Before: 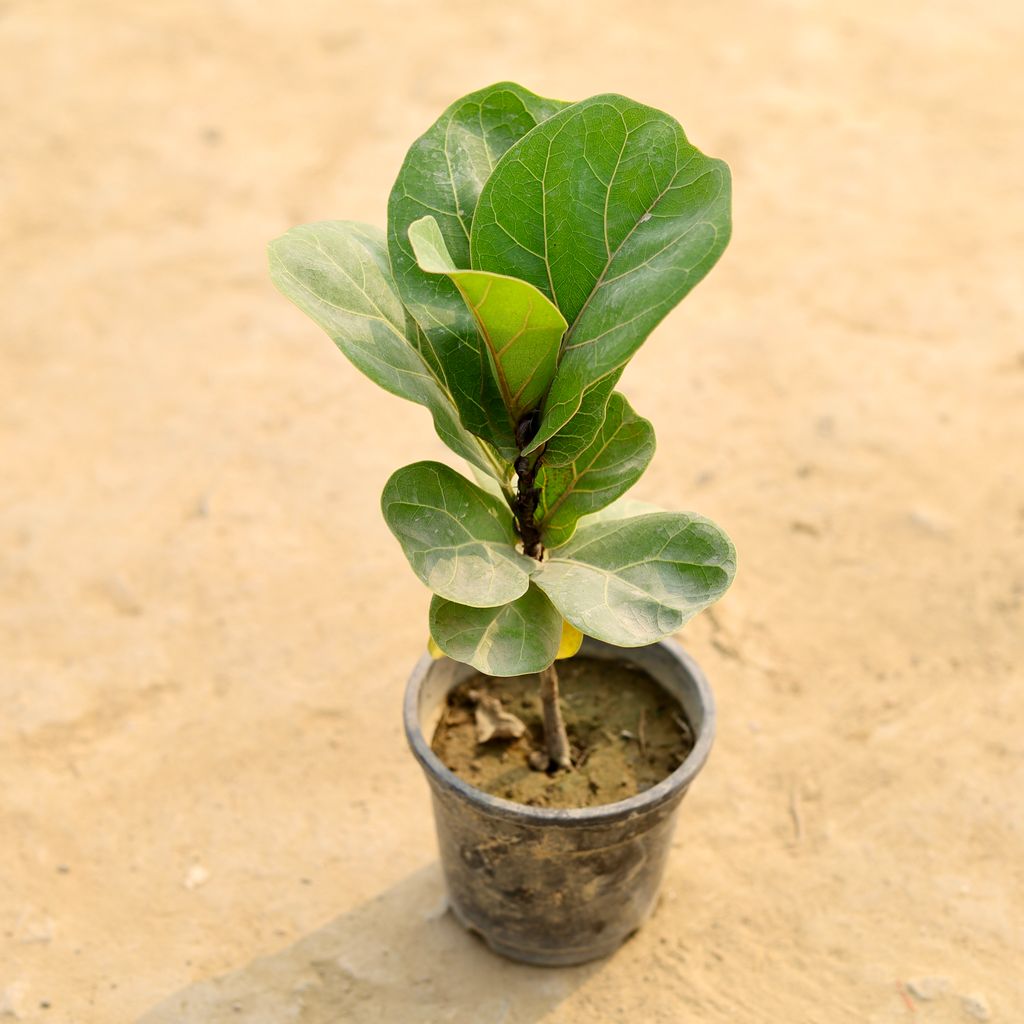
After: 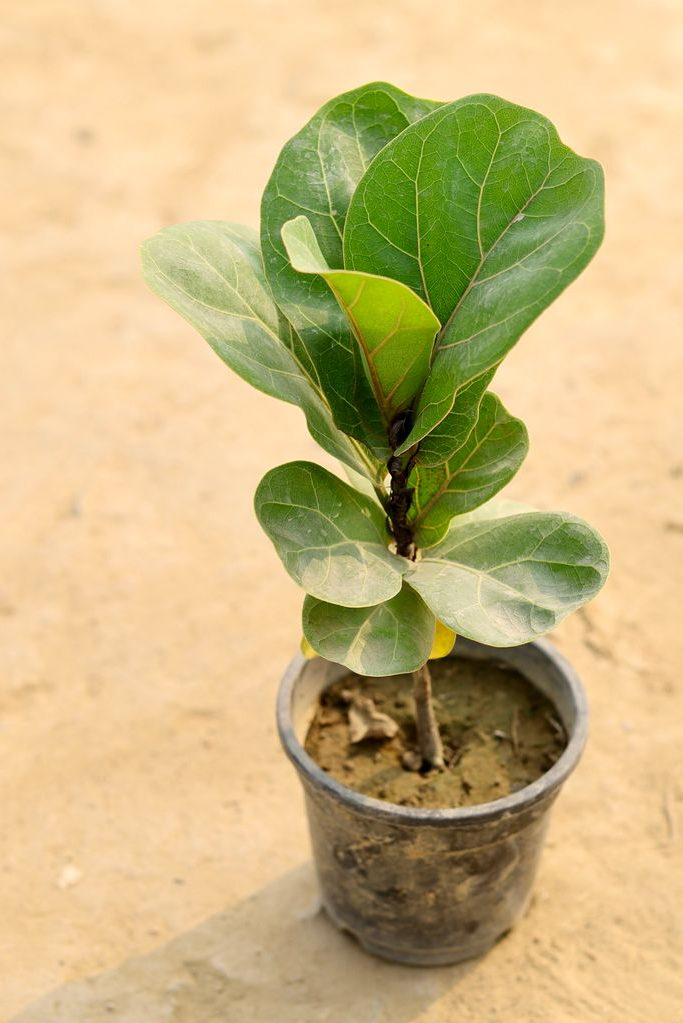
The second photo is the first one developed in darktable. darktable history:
crop and rotate: left 12.44%, right 20.816%
